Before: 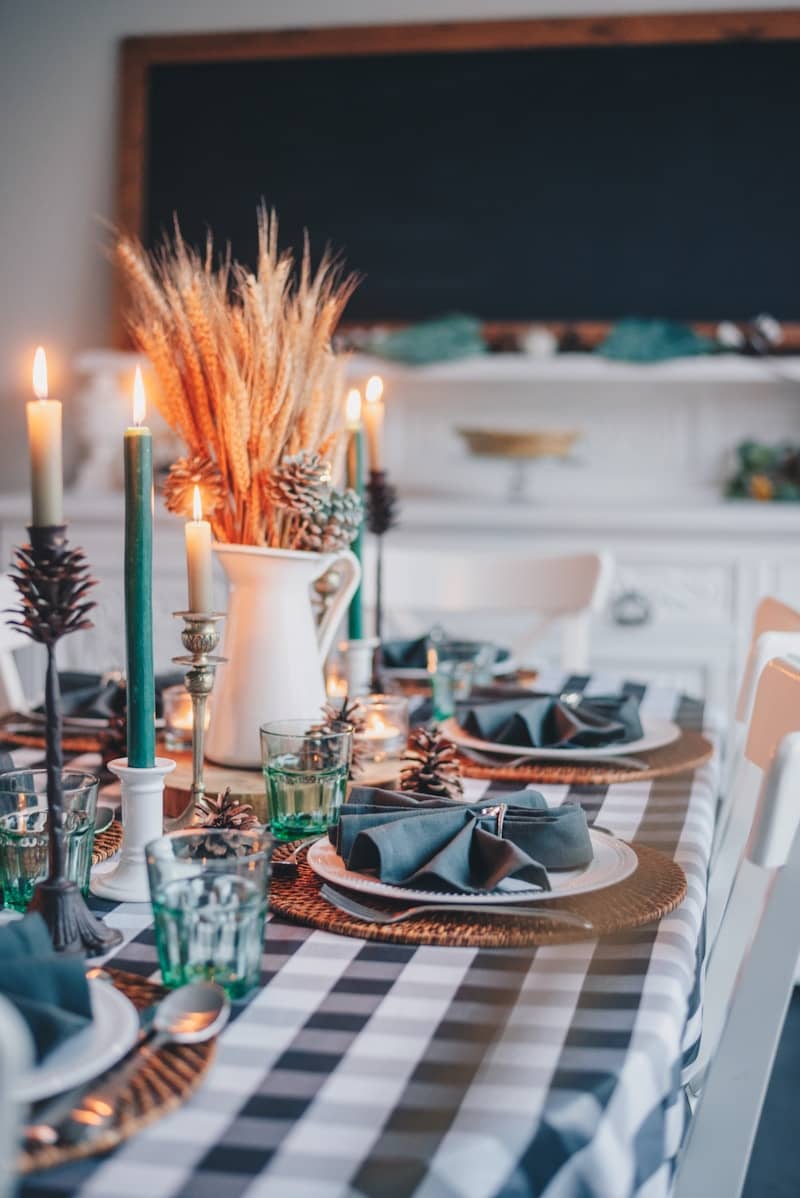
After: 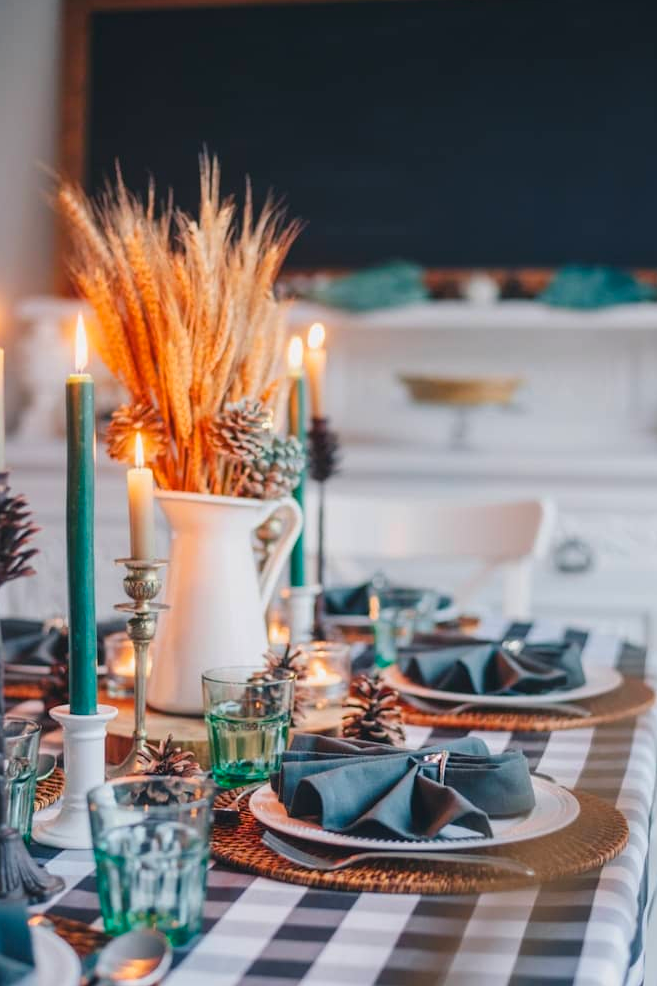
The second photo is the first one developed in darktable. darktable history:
color balance rgb: perceptual saturation grading › global saturation 19.984%, global vibrance 14.602%
crop and rotate: left 7.322%, top 4.43%, right 10.532%, bottom 13.25%
